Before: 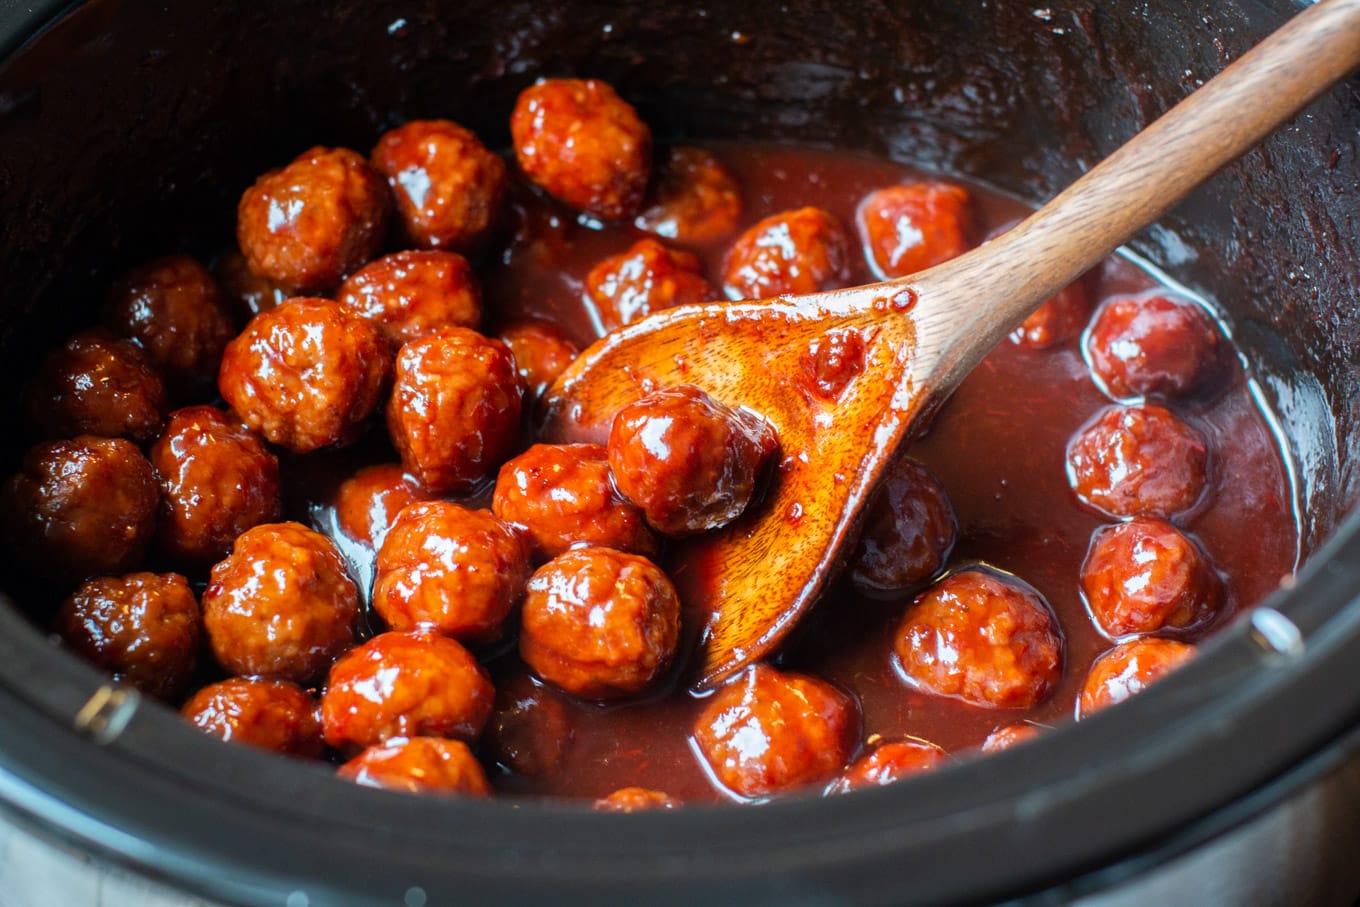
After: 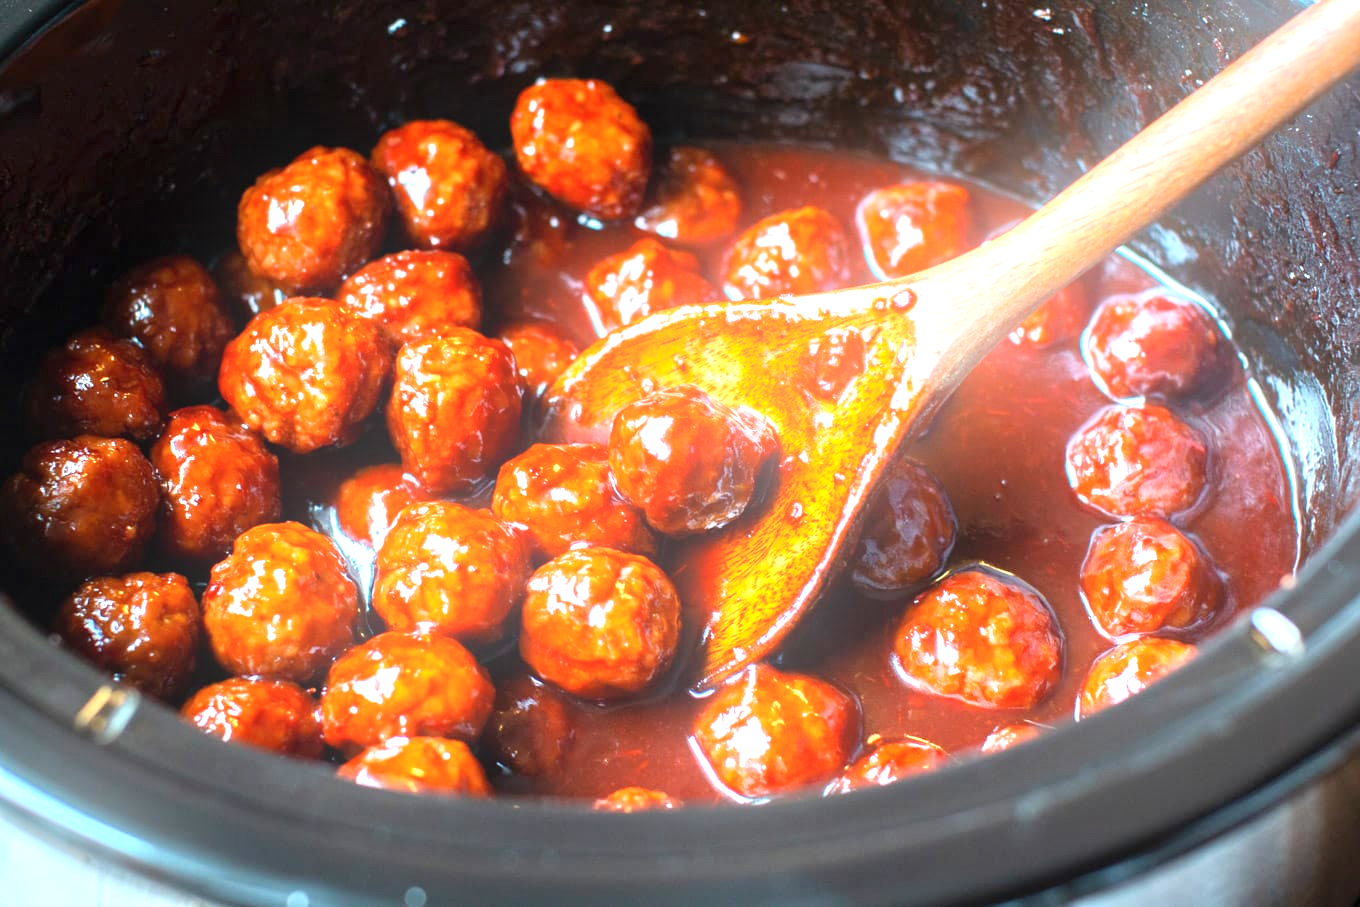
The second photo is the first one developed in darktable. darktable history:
bloom: size 16%, threshold 98%, strength 20%
exposure: black level correction 0, exposure 1.2 EV, compensate exposure bias true, compensate highlight preservation false
